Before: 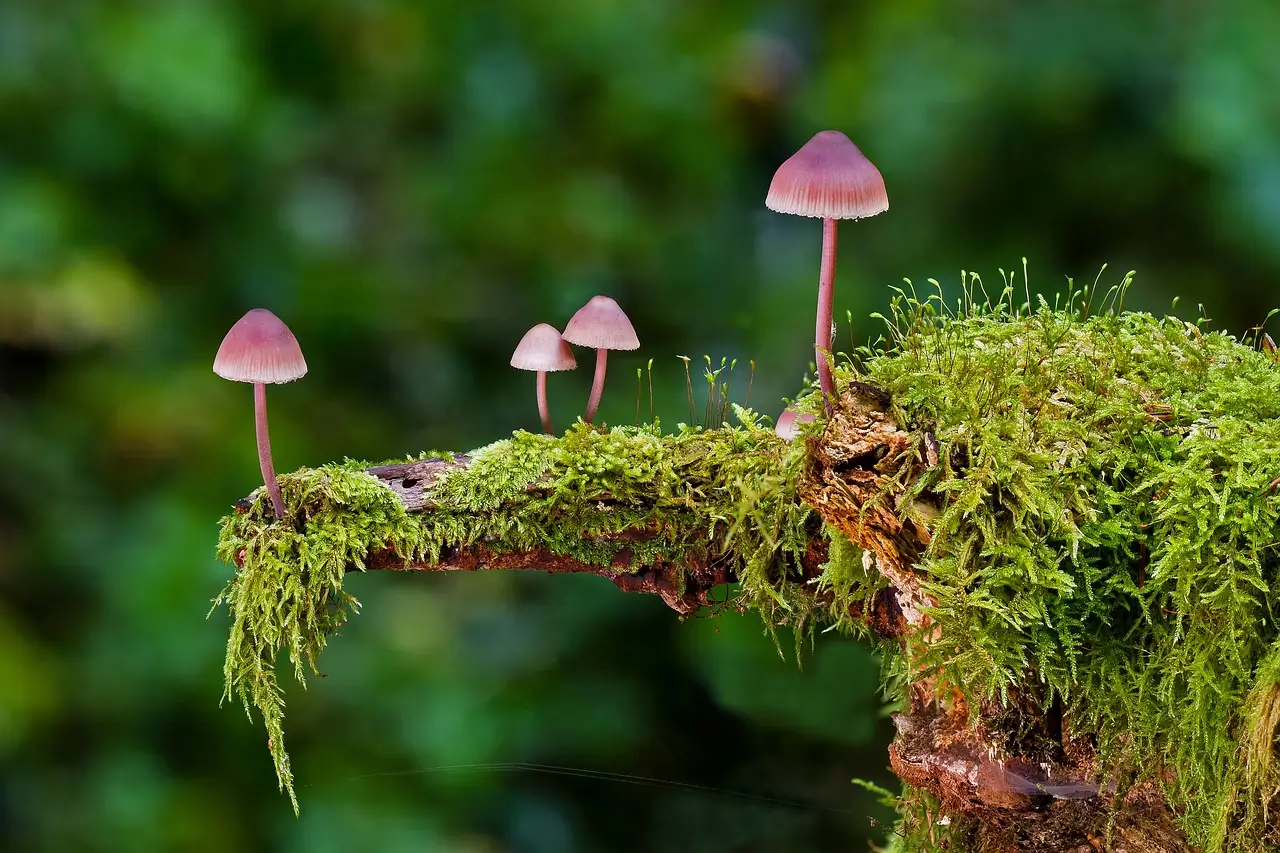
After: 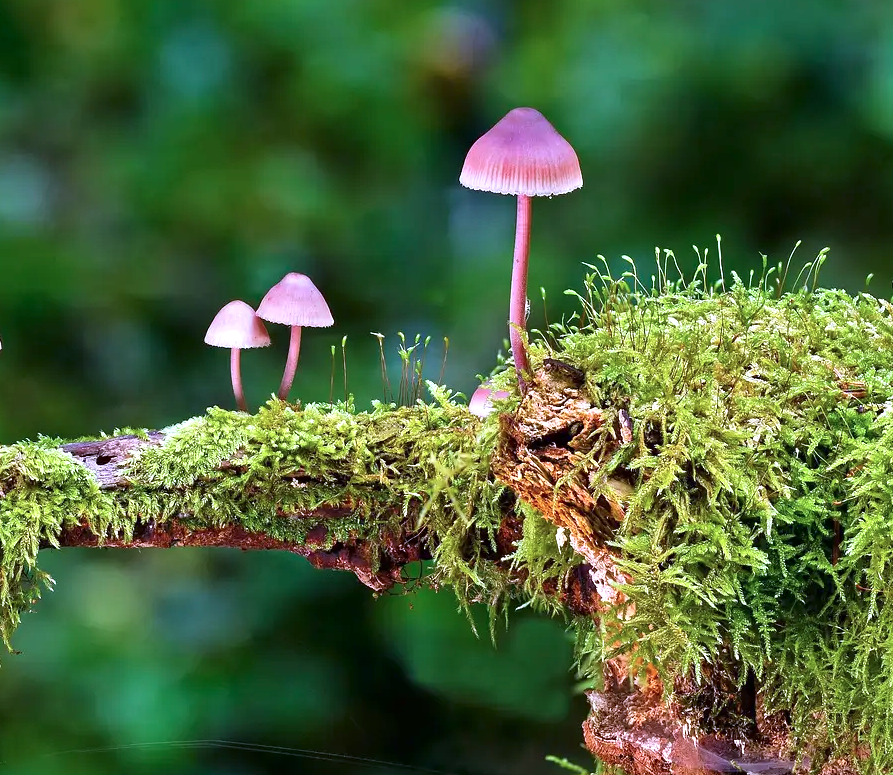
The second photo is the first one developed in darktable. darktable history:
exposure: exposure 0.604 EV, compensate exposure bias true, compensate highlight preservation false
contrast brightness saturation: contrast 0.078, saturation 0.023
color calibration: illuminant as shot in camera, x 0.379, y 0.396, temperature 4138.37 K
crop and rotate: left 23.965%, top 2.883%, right 6.252%, bottom 6.24%
